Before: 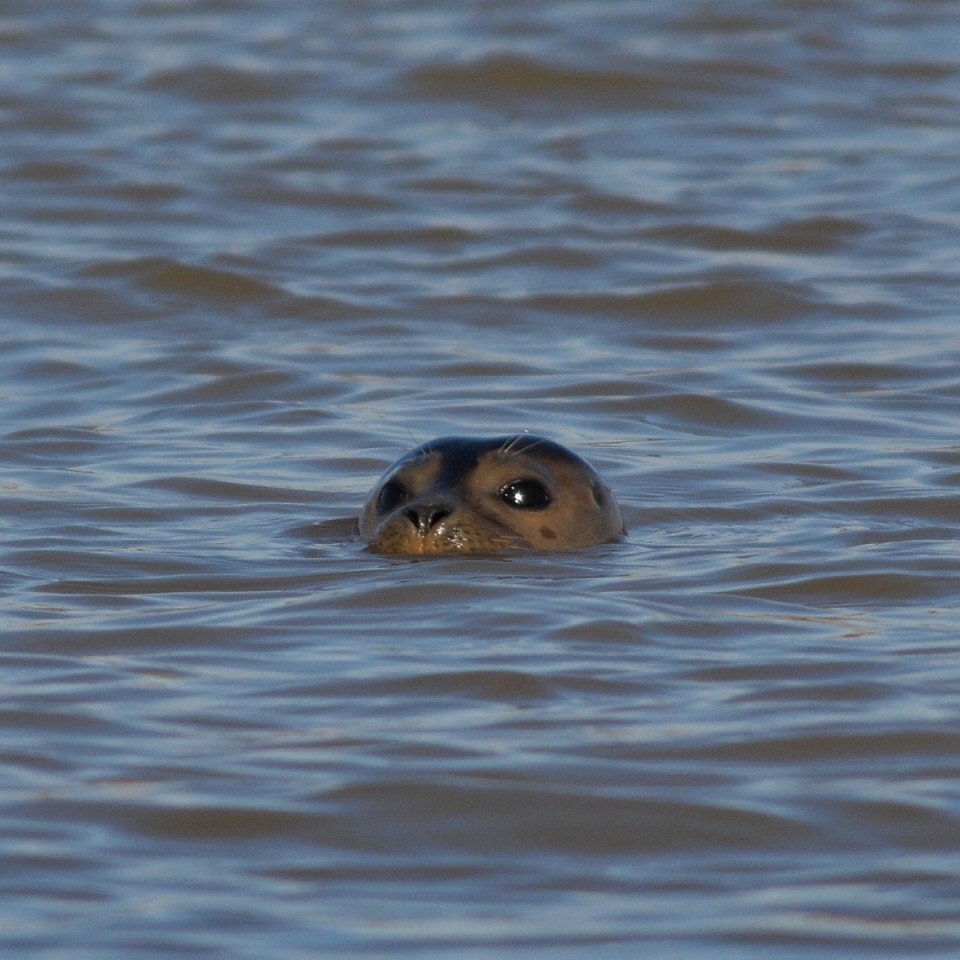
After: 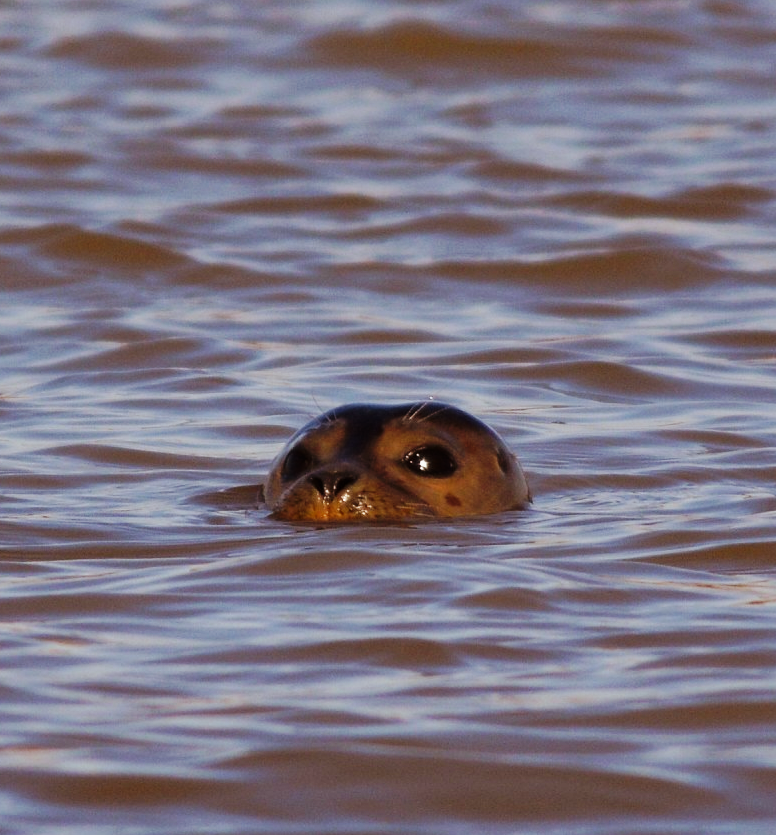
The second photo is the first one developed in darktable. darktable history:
crop: left 9.929%, top 3.475%, right 9.188%, bottom 9.529%
rgb levels: mode RGB, independent channels, levels [[0, 0.5, 1], [0, 0.521, 1], [0, 0.536, 1]]
base curve: curves: ch0 [(0, 0) (0.032, 0.025) (0.121, 0.166) (0.206, 0.329) (0.605, 0.79) (1, 1)], preserve colors none
